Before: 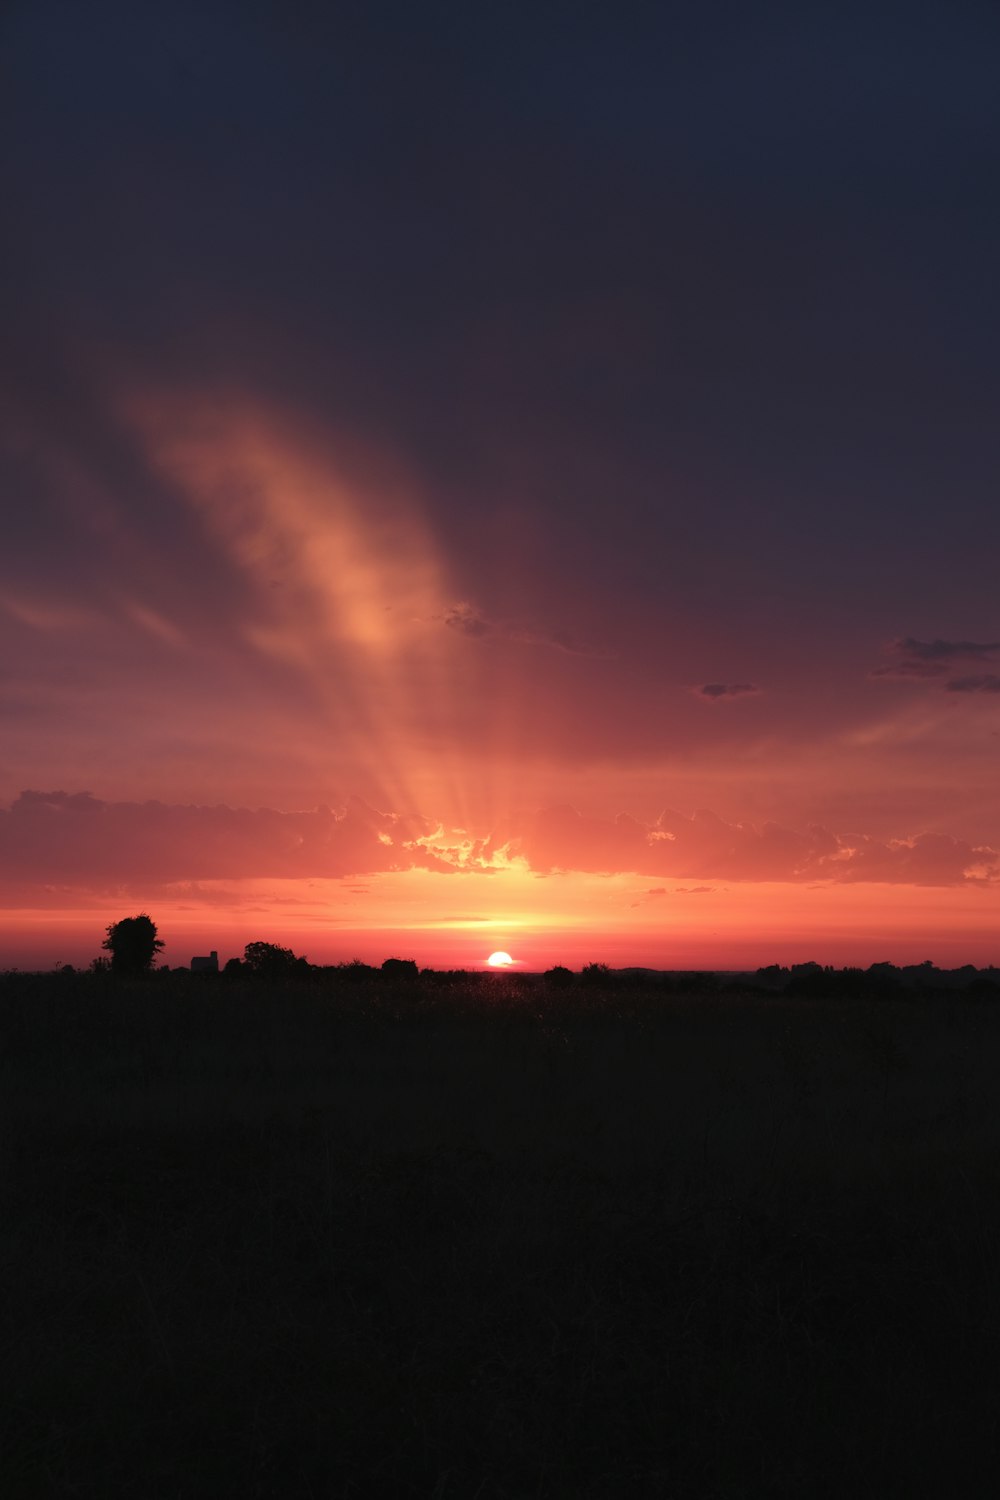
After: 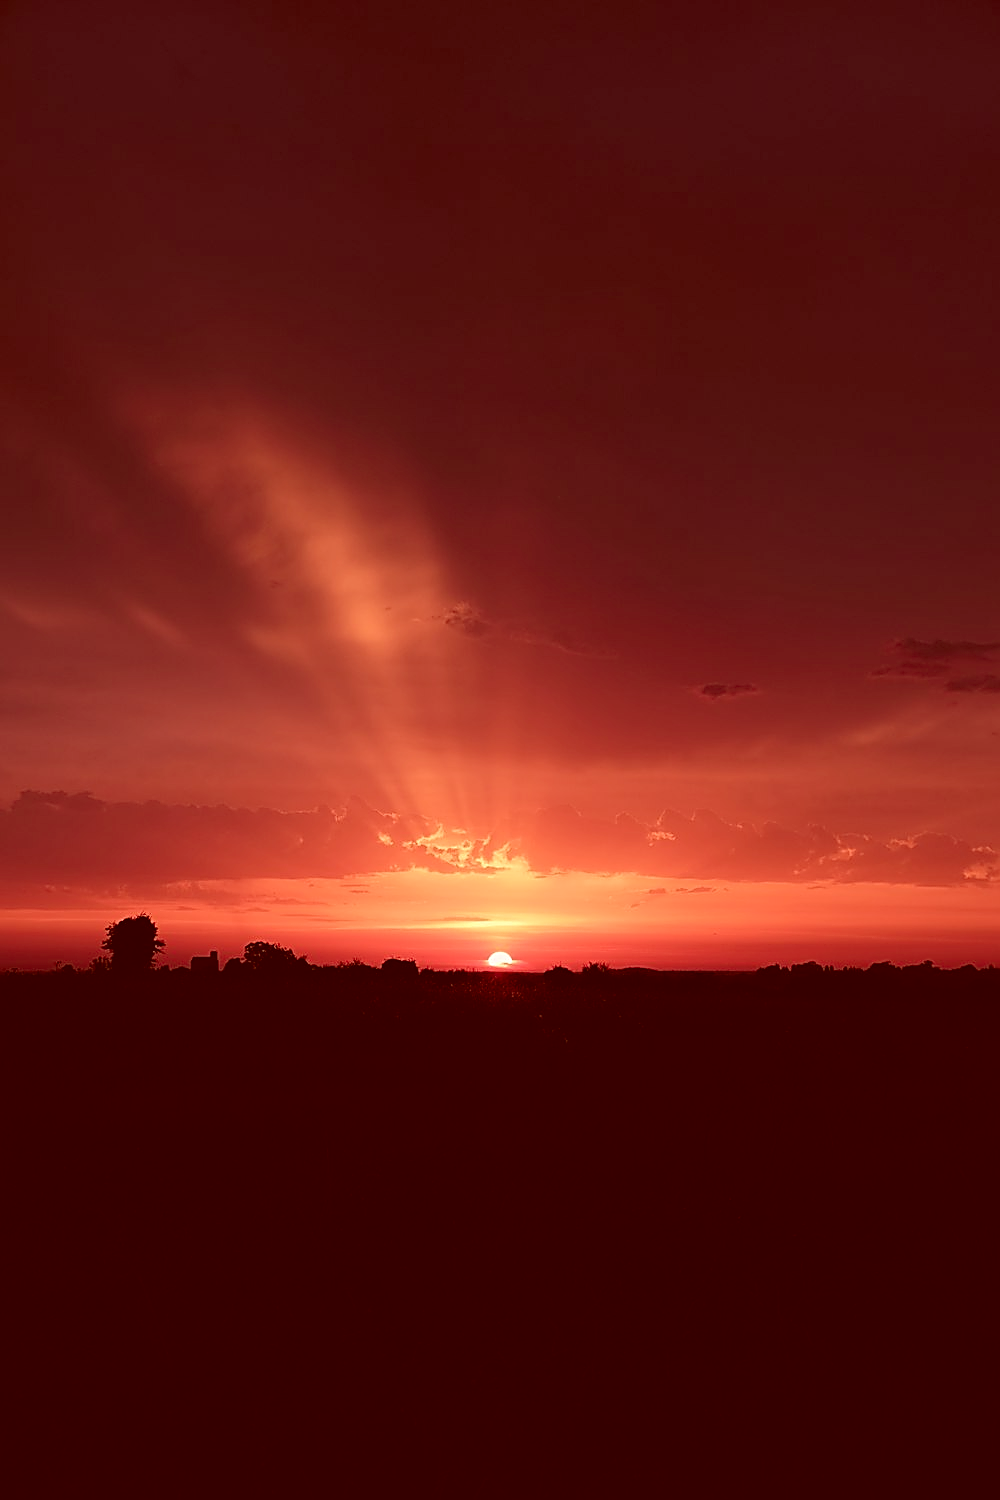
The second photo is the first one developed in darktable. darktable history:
sharpen: radius 1.685, amount 1.294
color correction: highlights a* 9.03, highlights b* 8.71, shadows a* 40, shadows b* 40, saturation 0.8
